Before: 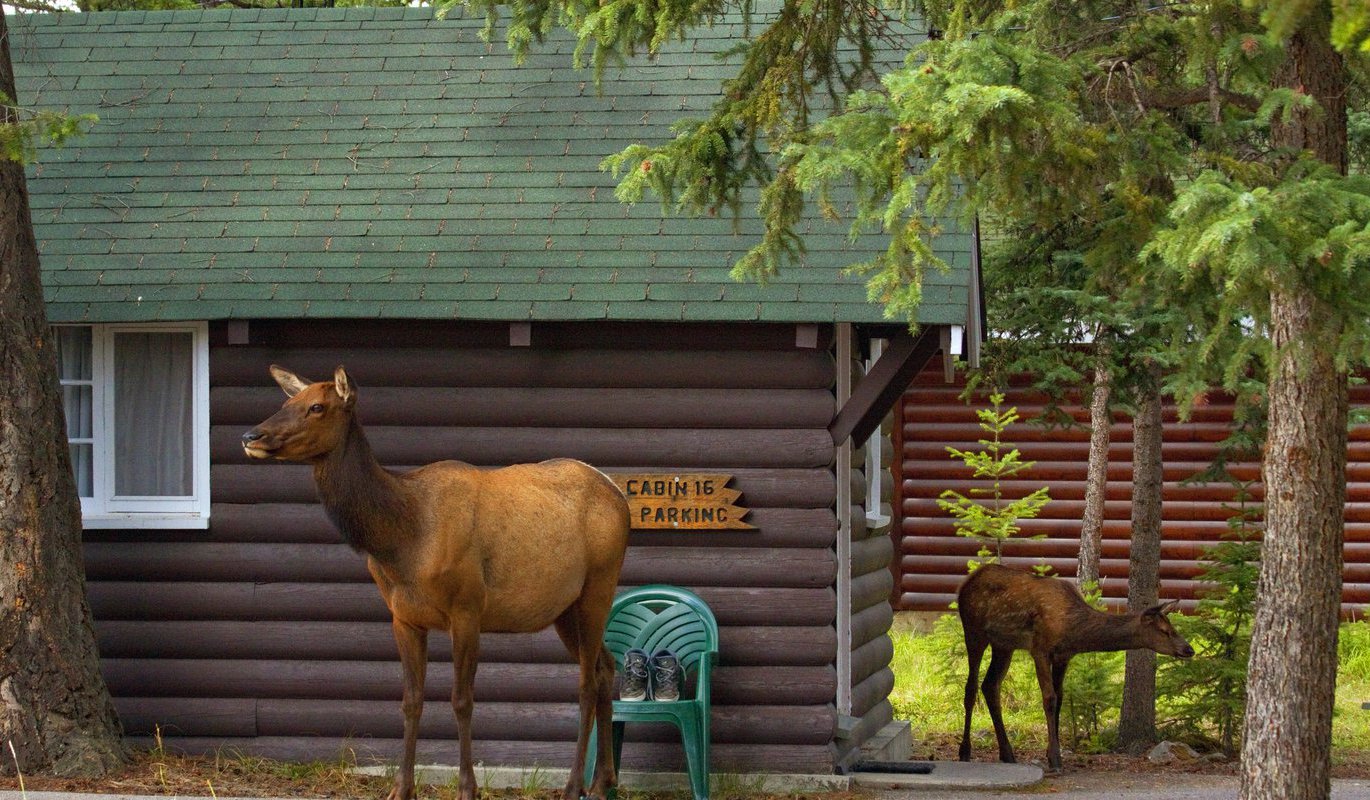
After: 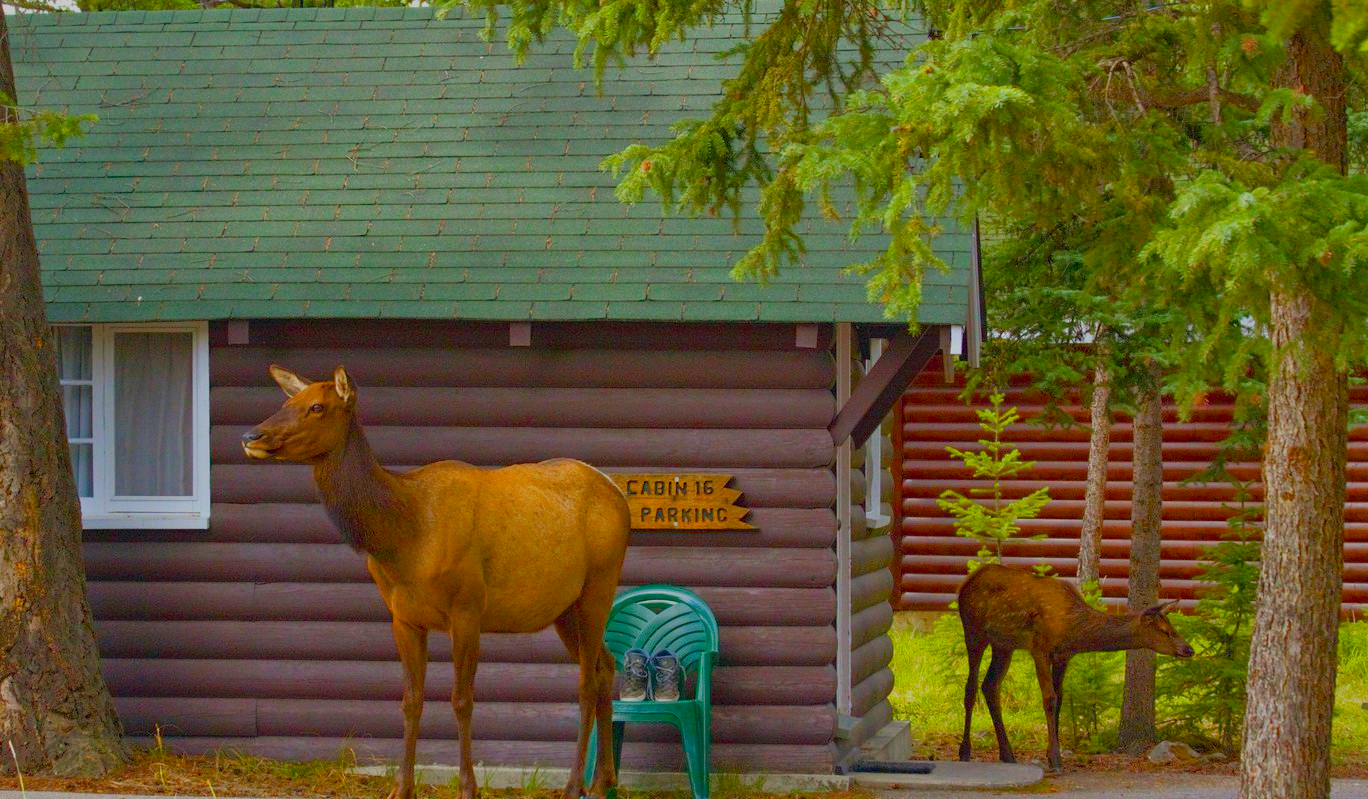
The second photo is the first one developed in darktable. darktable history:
crop and rotate: left 0.08%, bottom 0.006%
color balance rgb: linear chroma grading › global chroma 14.829%, perceptual saturation grading › global saturation 34.905%, perceptual saturation grading › highlights -29.927%, perceptual saturation grading › shadows 34.523%, contrast -29.351%
